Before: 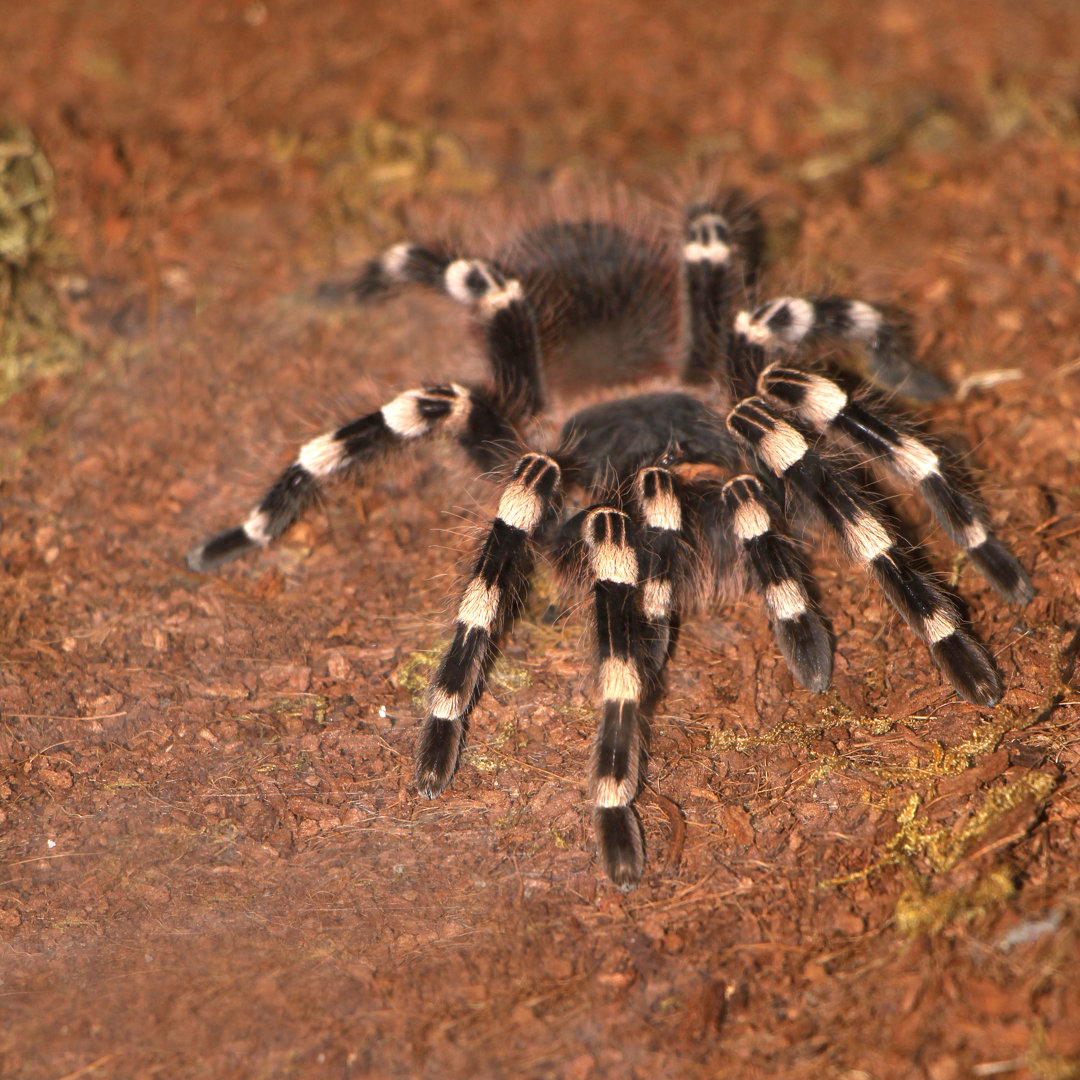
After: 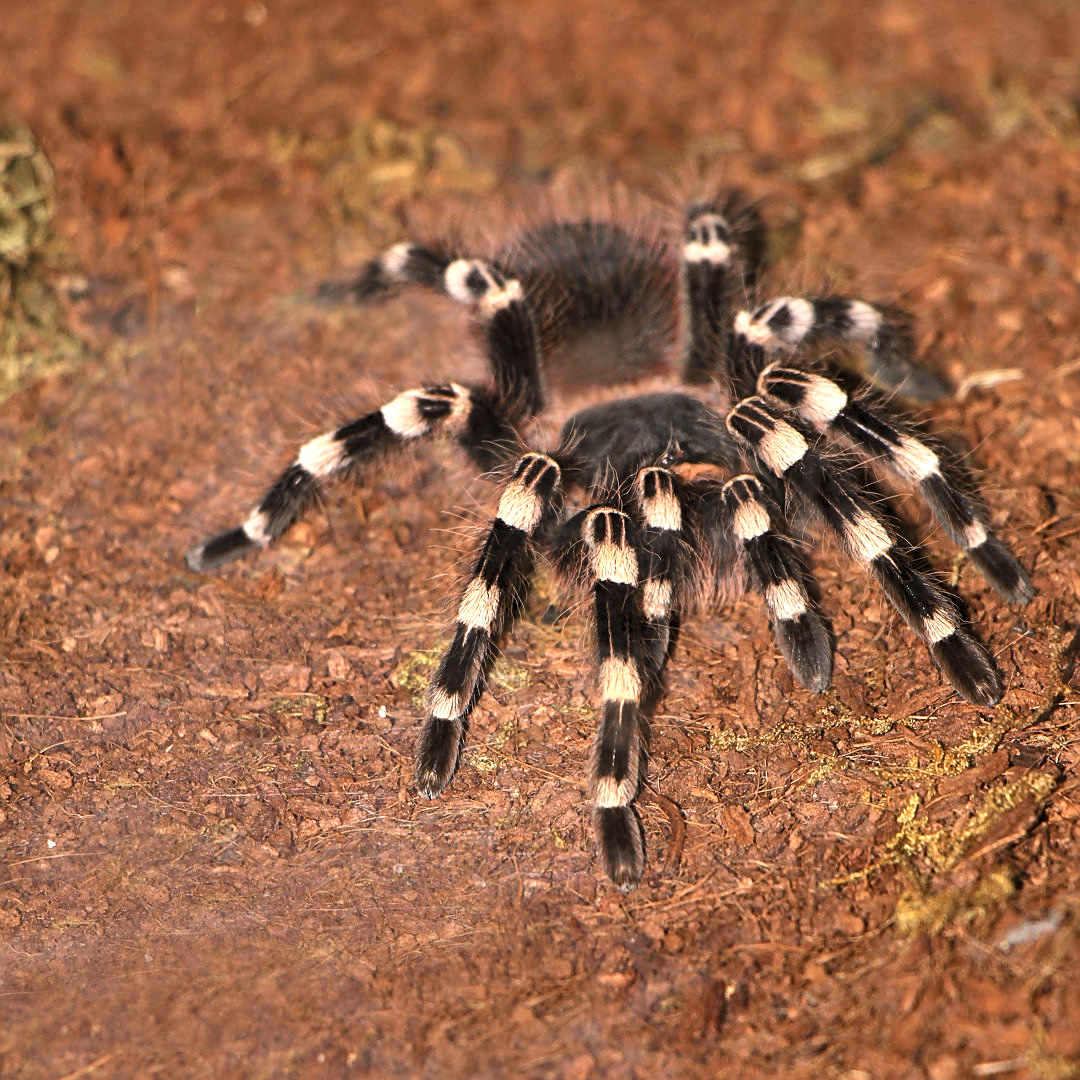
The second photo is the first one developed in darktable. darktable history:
contrast brightness saturation: contrast 0.146, brightness 0.051
levels: levels [0.031, 0.5, 0.969]
sharpen: on, module defaults
shadows and highlights: shadows 73.24, highlights -61.03, soften with gaussian
